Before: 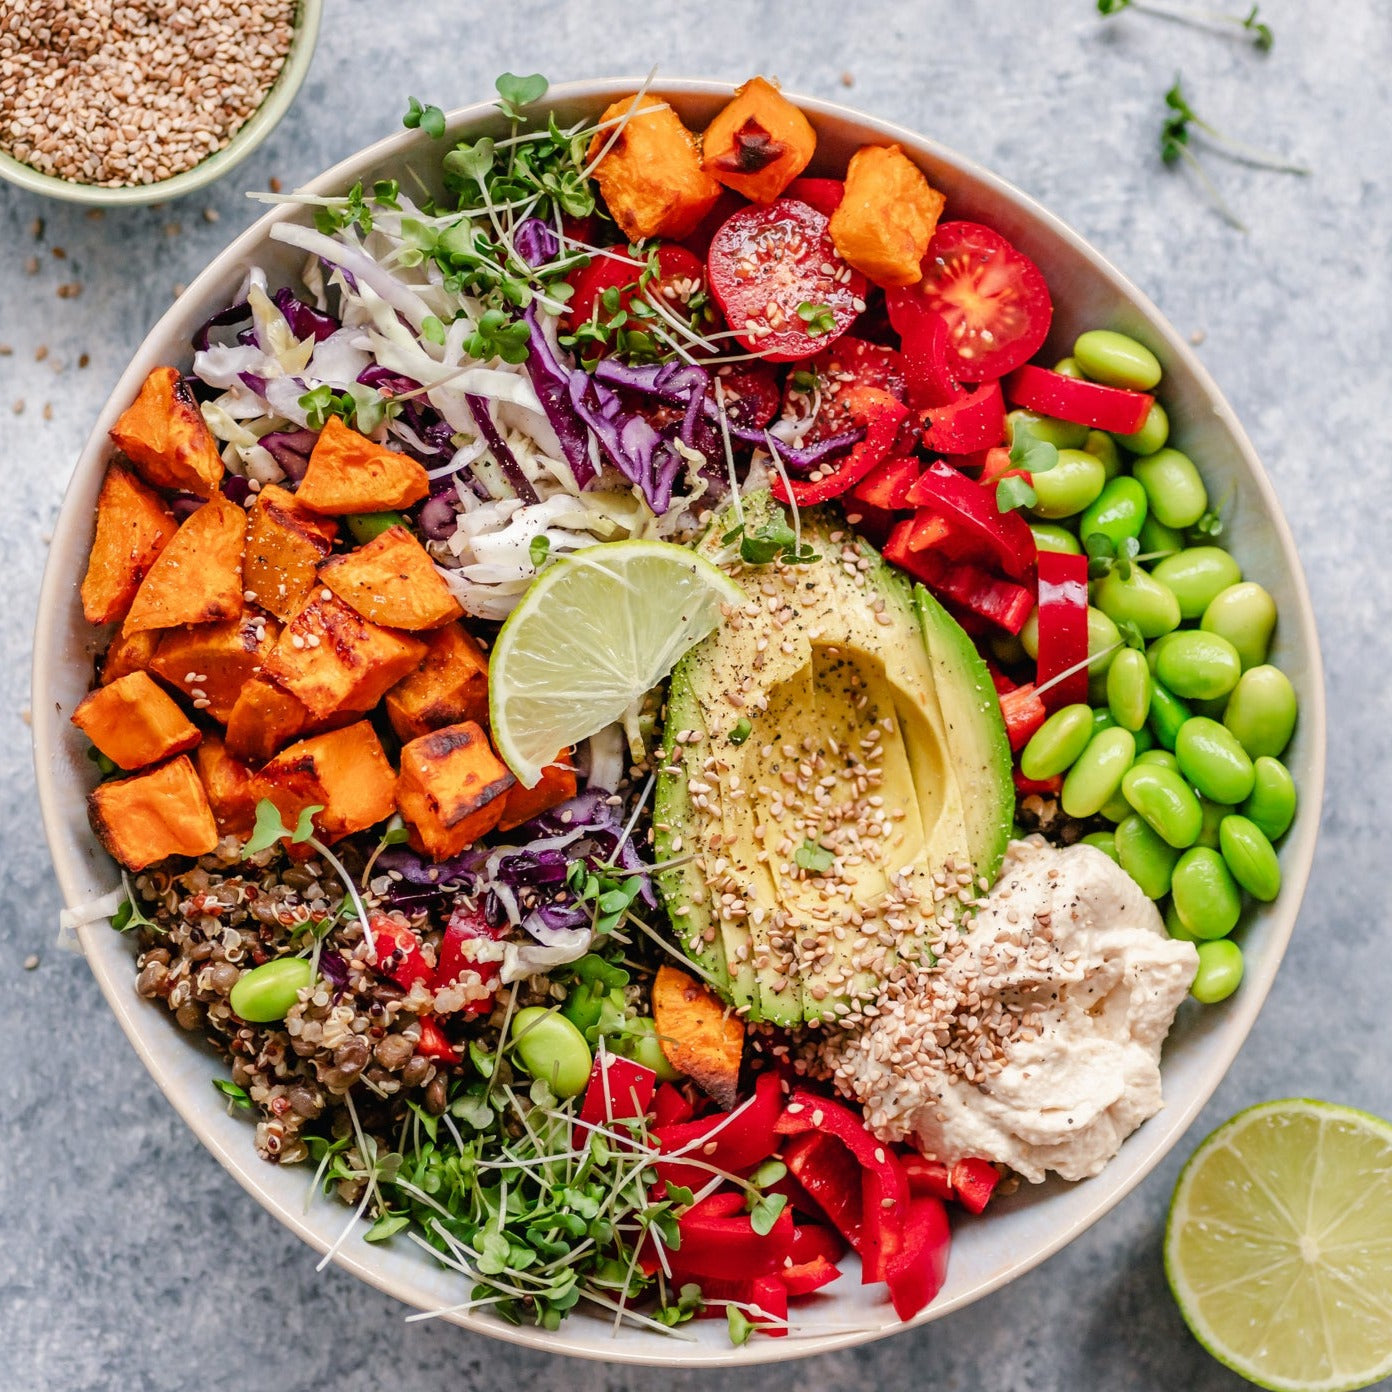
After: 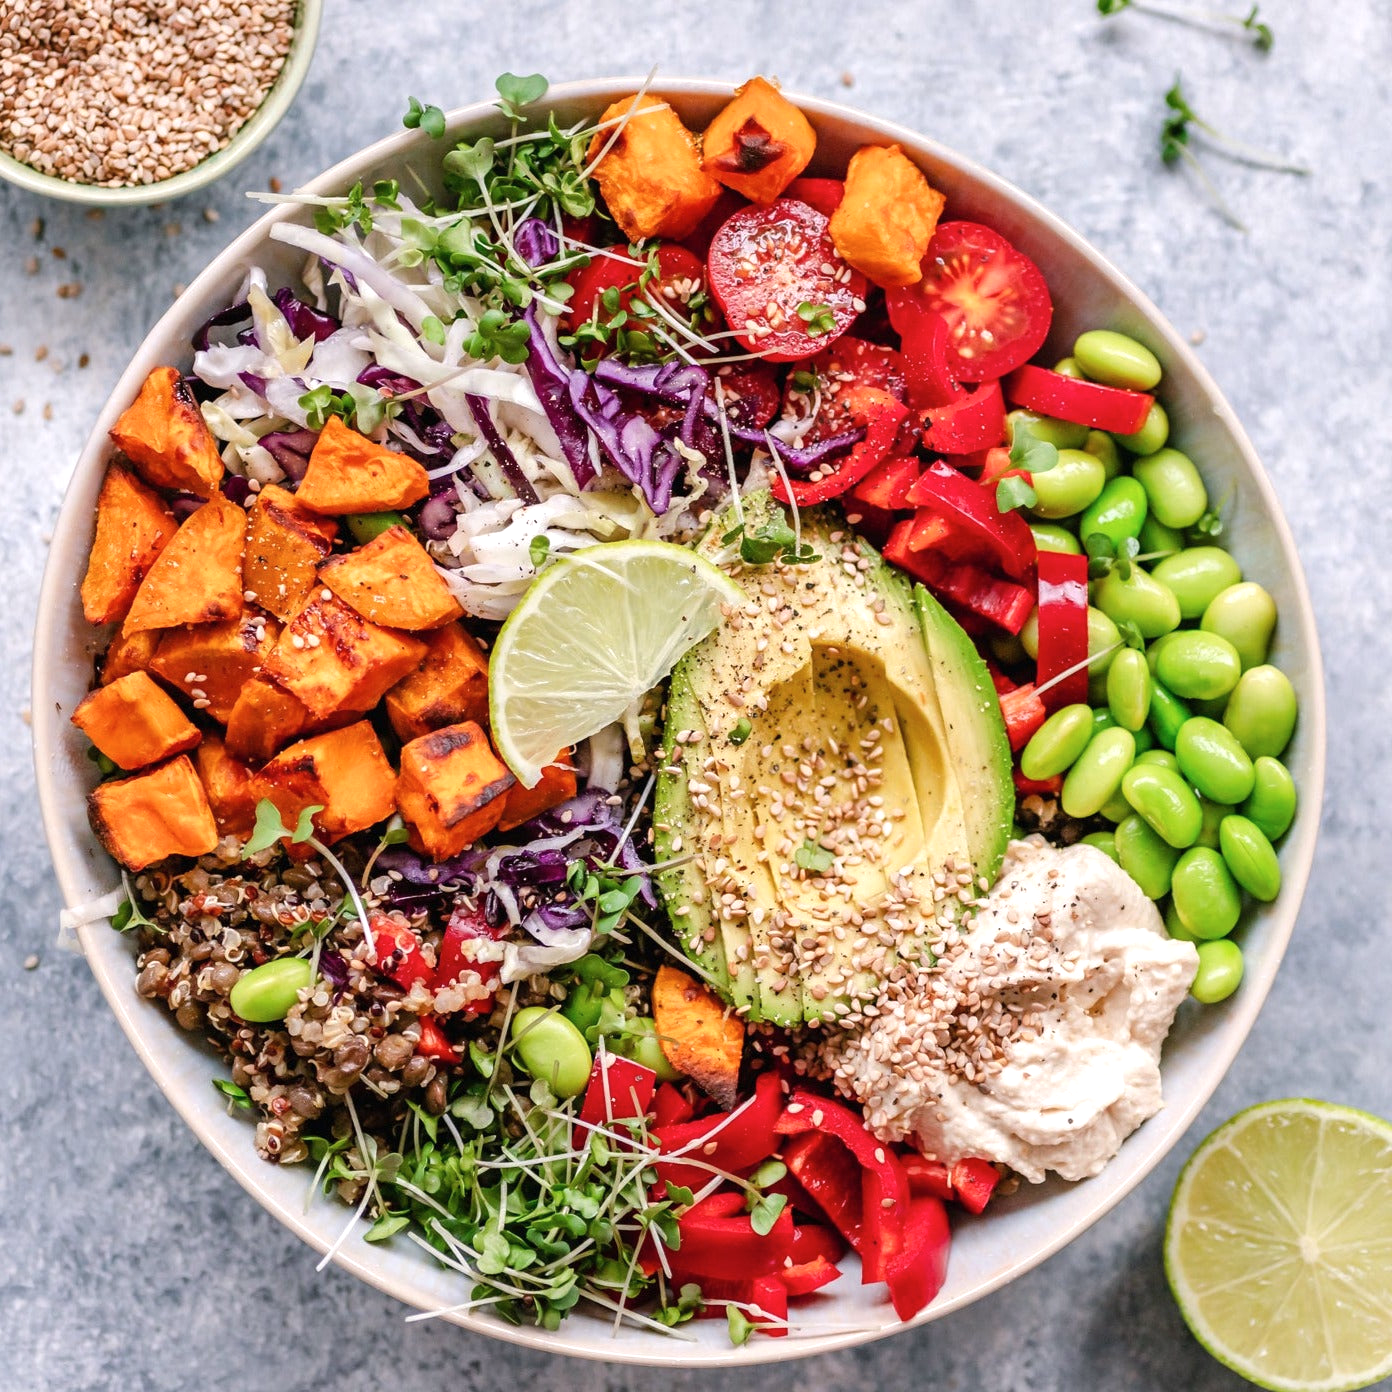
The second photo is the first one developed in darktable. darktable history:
shadows and highlights: radius 44.78, white point adjustment 6.64, compress 79.65%, highlights color adjustment 78.42%, soften with gaussian
white balance: red 1.009, blue 1.027
